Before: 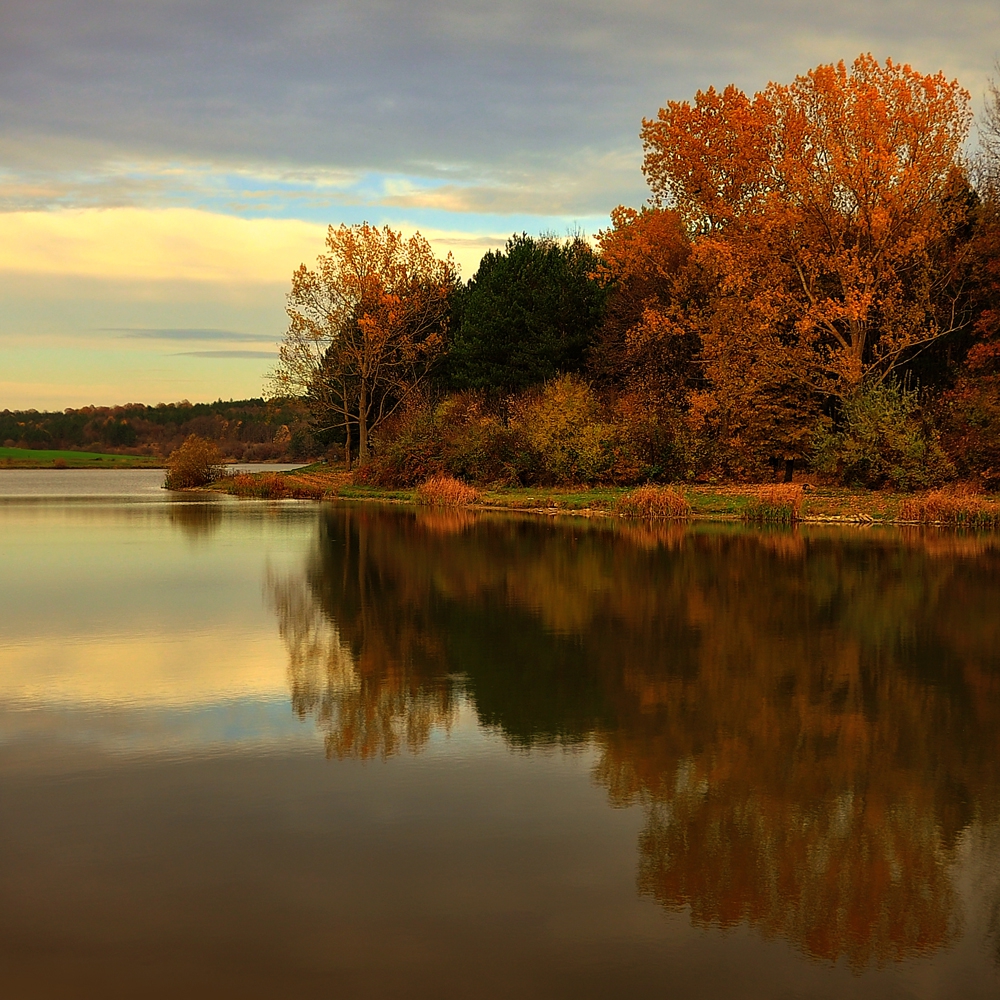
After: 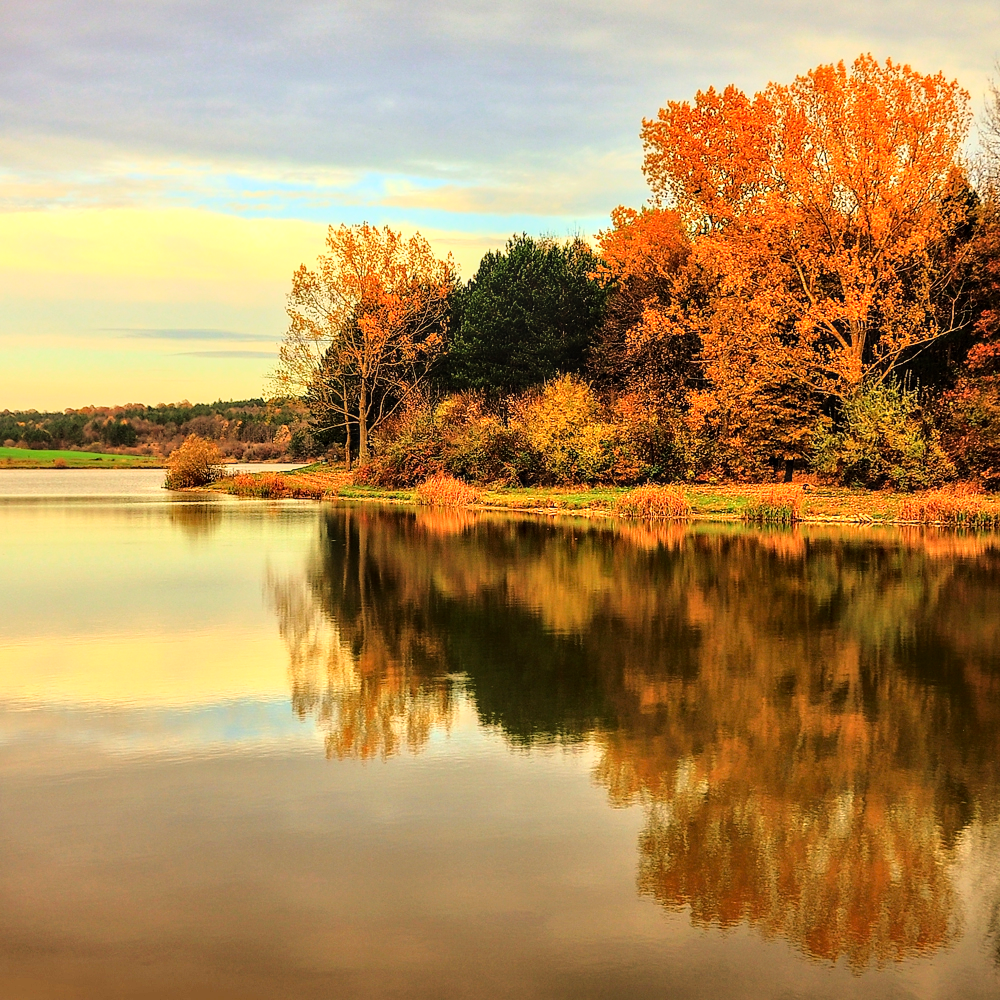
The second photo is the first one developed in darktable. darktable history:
exposure: compensate highlight preservation false
base curve: curves: ch0 [(0, 0) (0.028, 0.03) (0.121, 0.232) (0.46, 0.748) (0.859, 0.968) (1, 1)]
tone equalizer: -7 EV 0.15 EV, -6 EV 0.6 EV, -5 EV 1.15 EV, -4 EV 1.33 EV, -3 EV 1.15 EV, -2 EV 0.6 EV, -1 EV 0.15 EV, mask exposure compensation -0.5 EV
local contrast: on, module defaults
